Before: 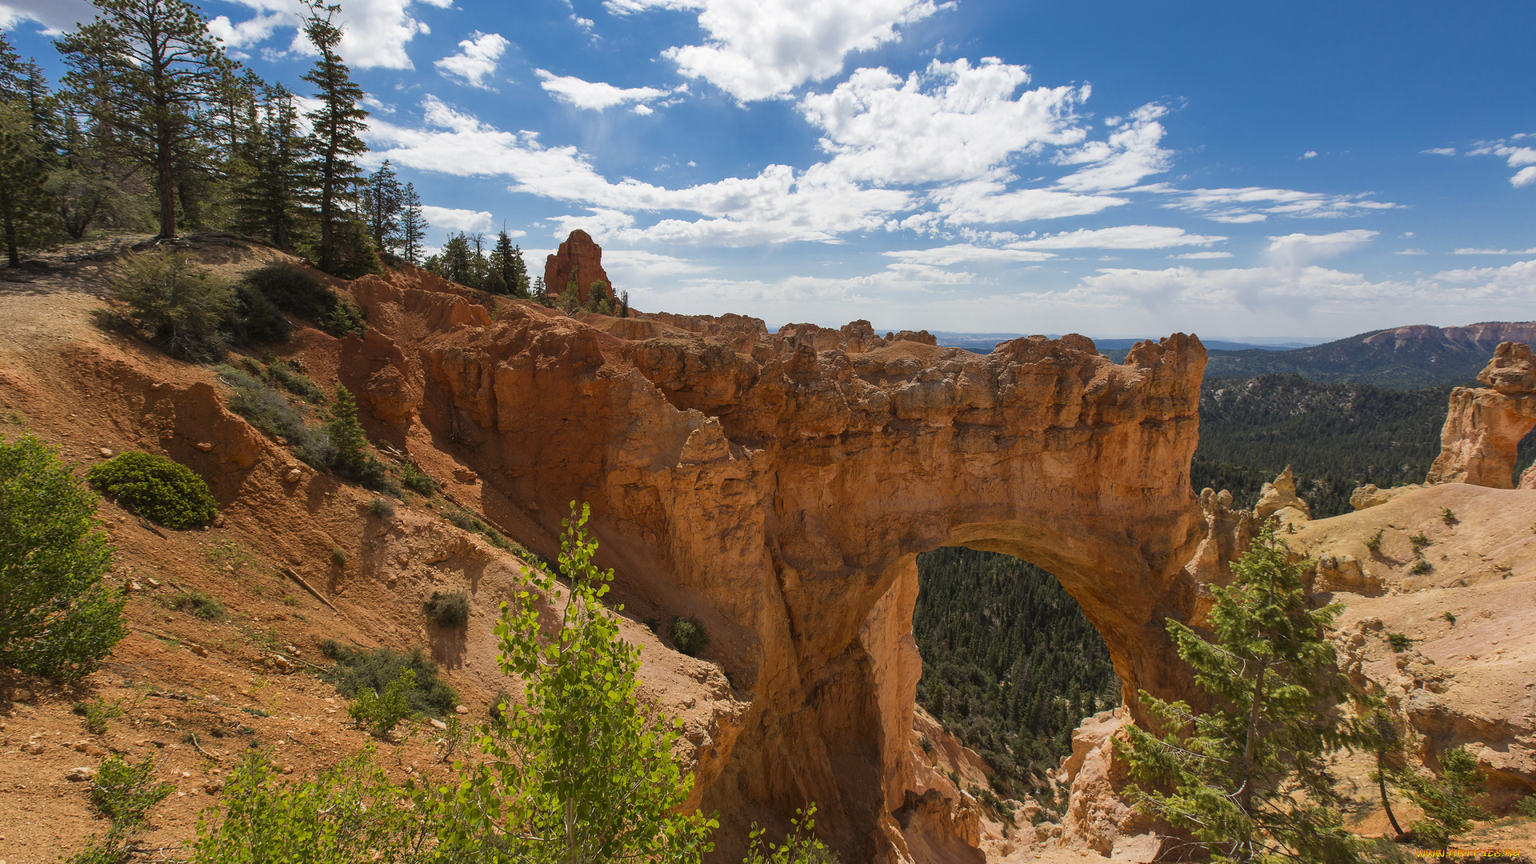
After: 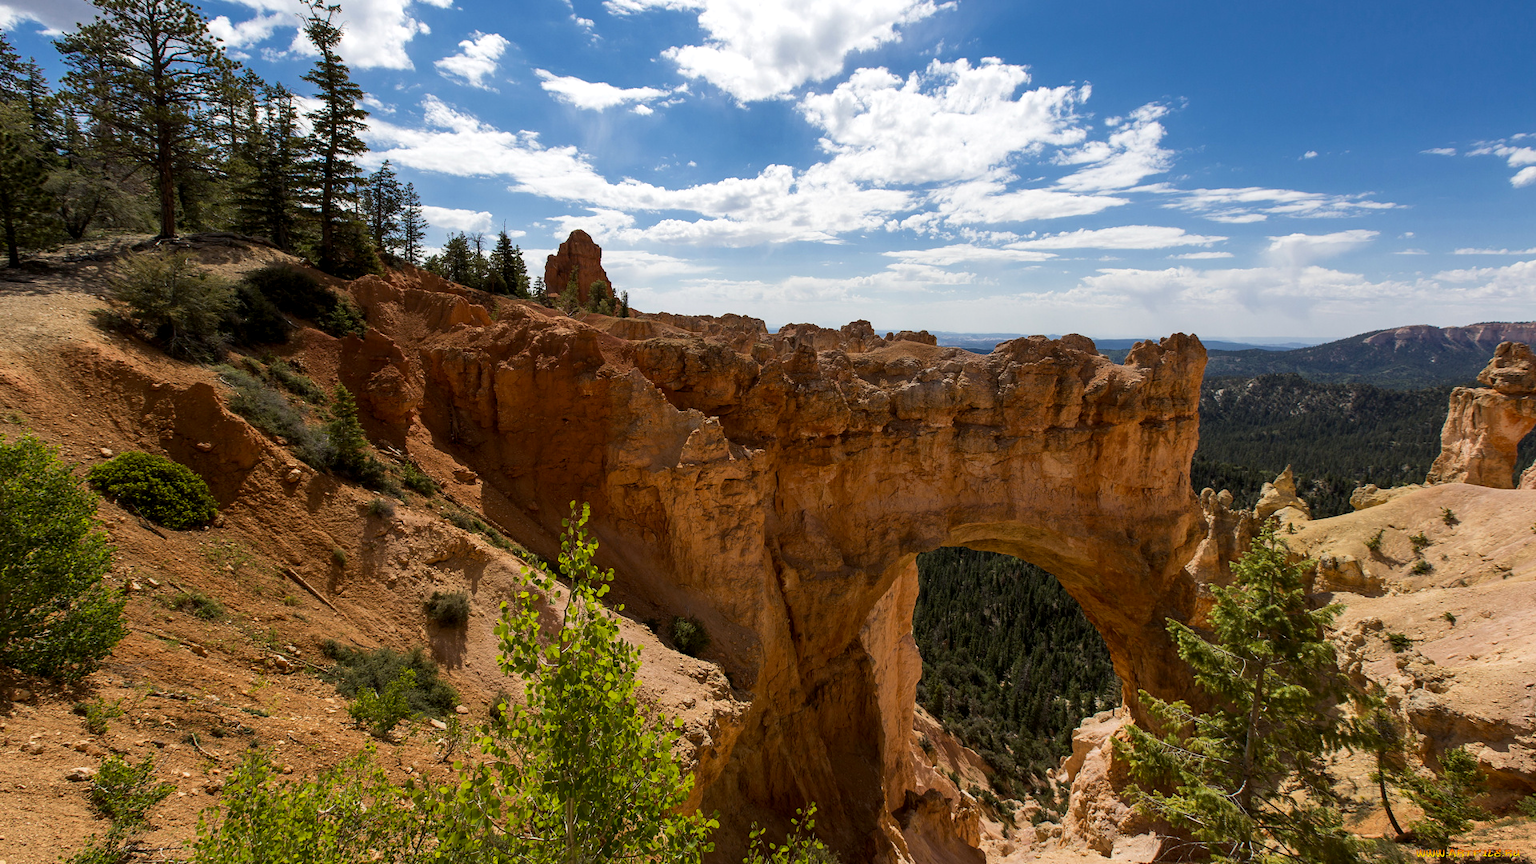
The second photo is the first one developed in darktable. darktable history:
exposure: black level correction 0.009, exposure -0.167 EV, compensate highlight preservation false
tone equalizer: -8 EV -0.418 EV, -7 EV -0.371 EV, -6 EV -0.326 EV, -5 EV -0.189 EV, -3 EV 0.213 EV, -2 EV 0.342 EV, -1 EV 0.382 EV, +0 EV 0.437 EV, edges refinement/feathering 500, mask exposure compensation -1.57 EV, preserve details no
